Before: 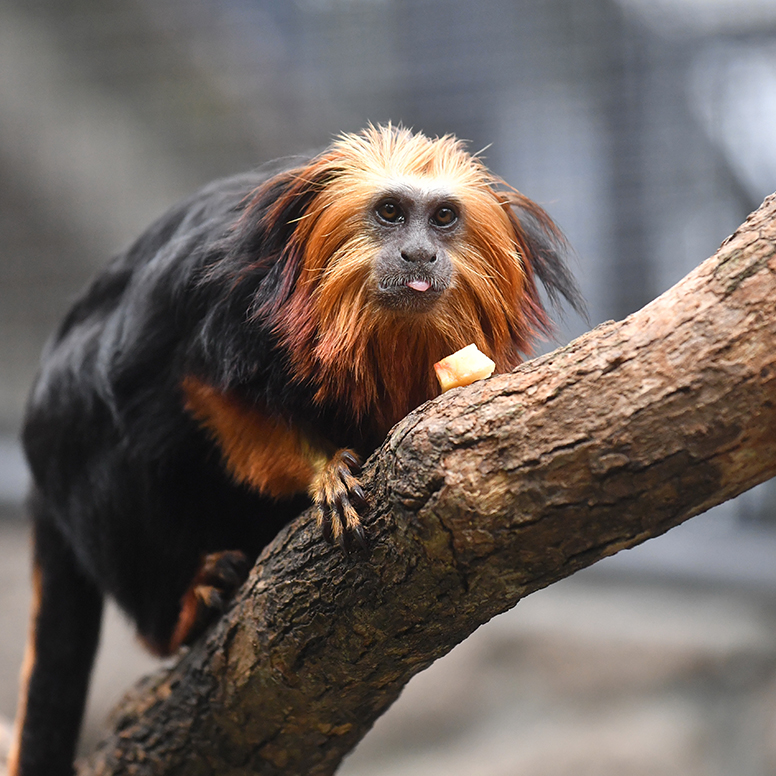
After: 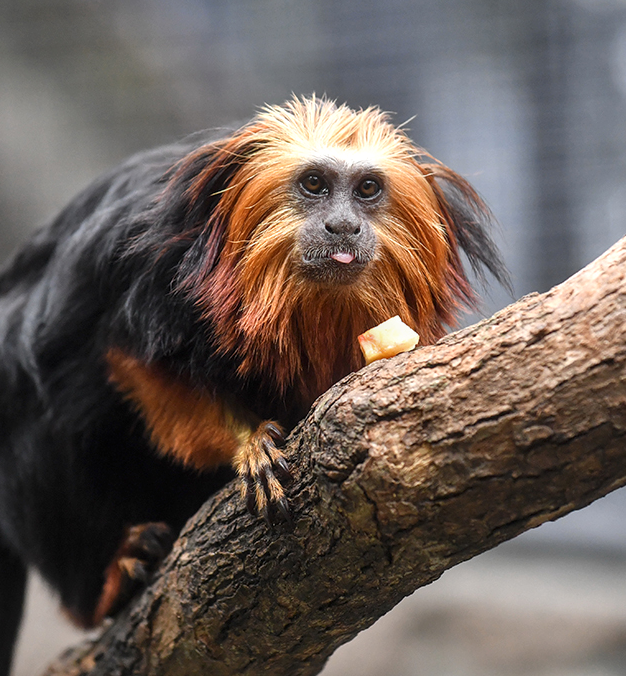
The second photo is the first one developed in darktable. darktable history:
crop: left 9.915%, top 3.622%, right 9.299%, bottom 9.255%
local contrast: on, module defaults
